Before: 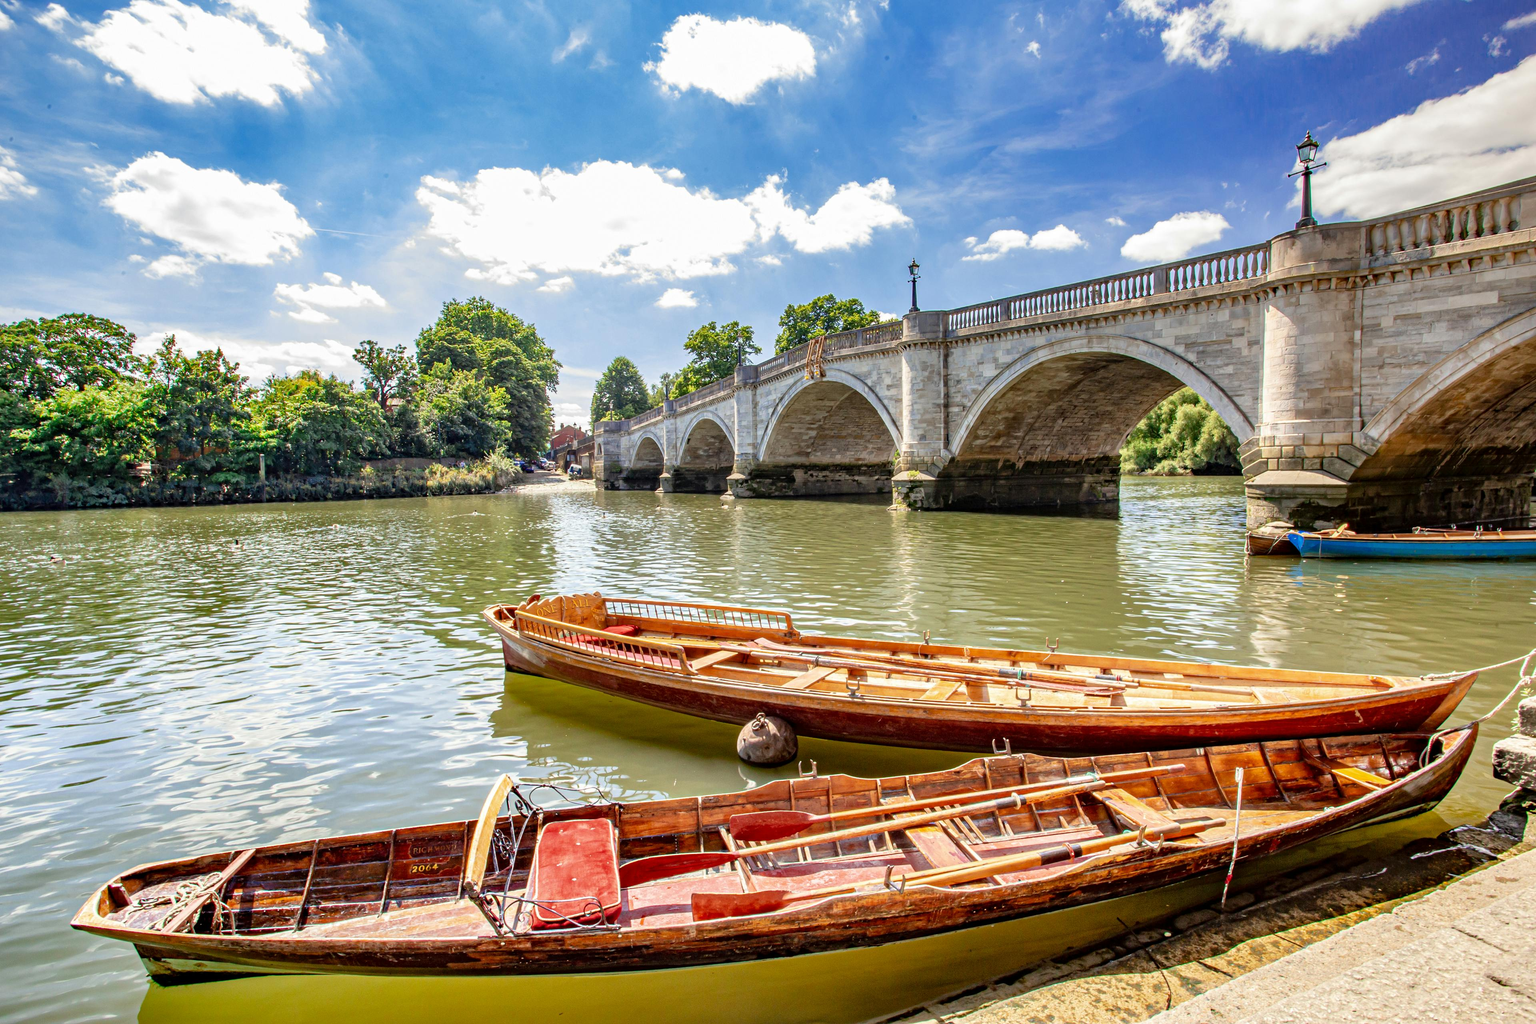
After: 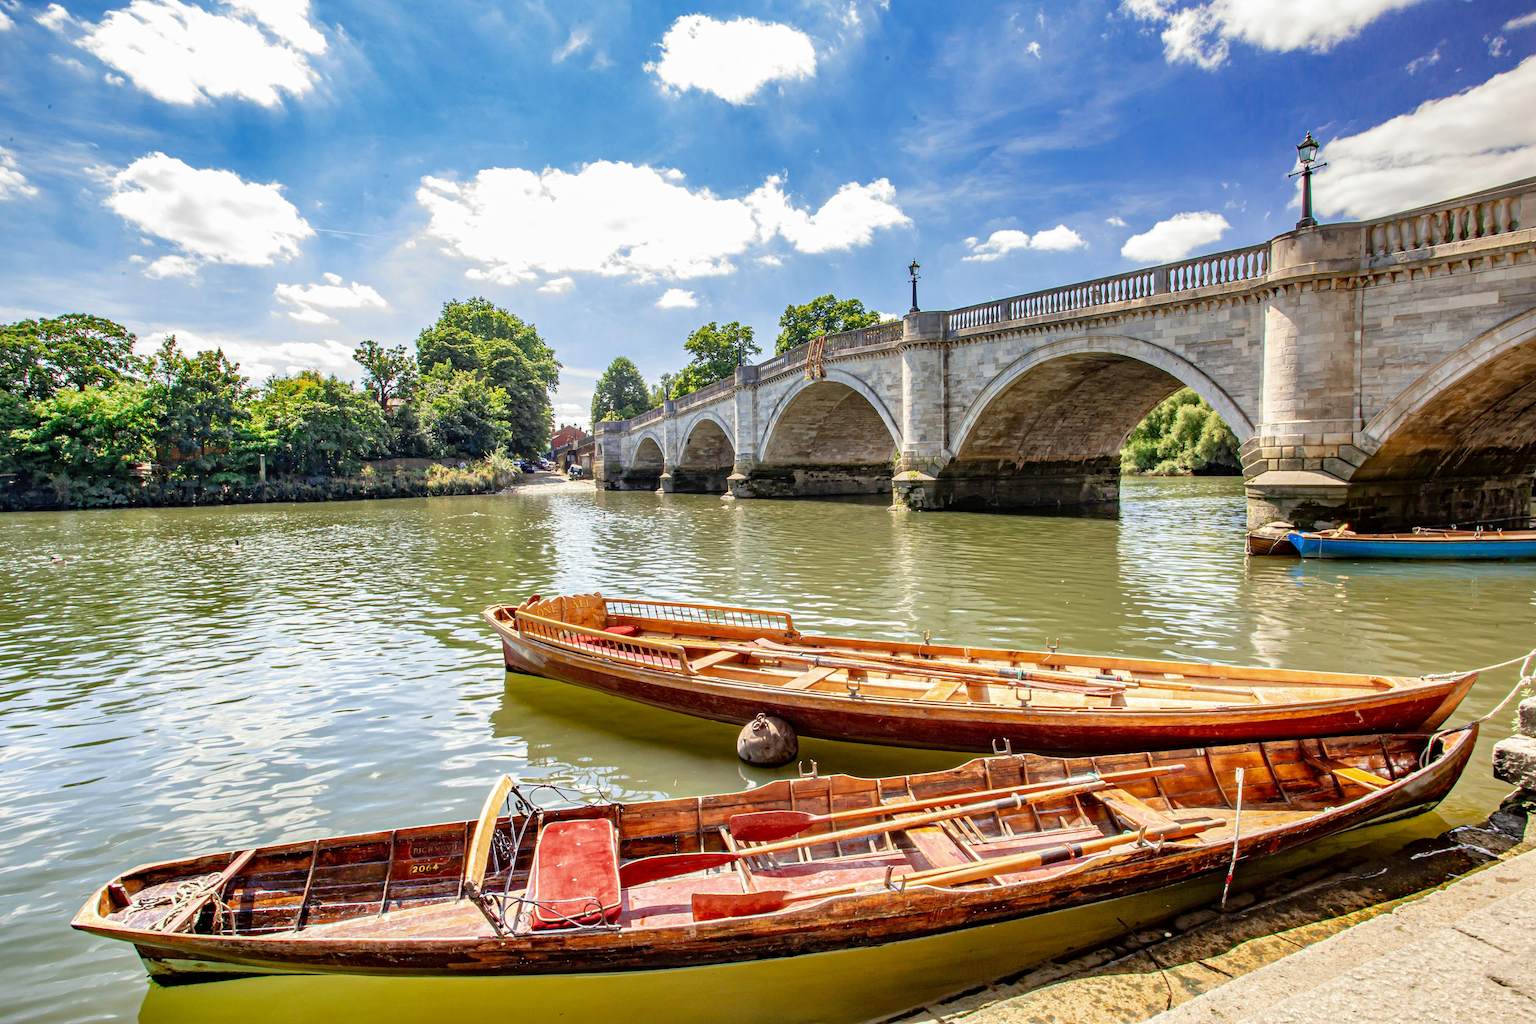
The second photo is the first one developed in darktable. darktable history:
levels: mode automatic, levels [0.093, 0.434, 0.988]
